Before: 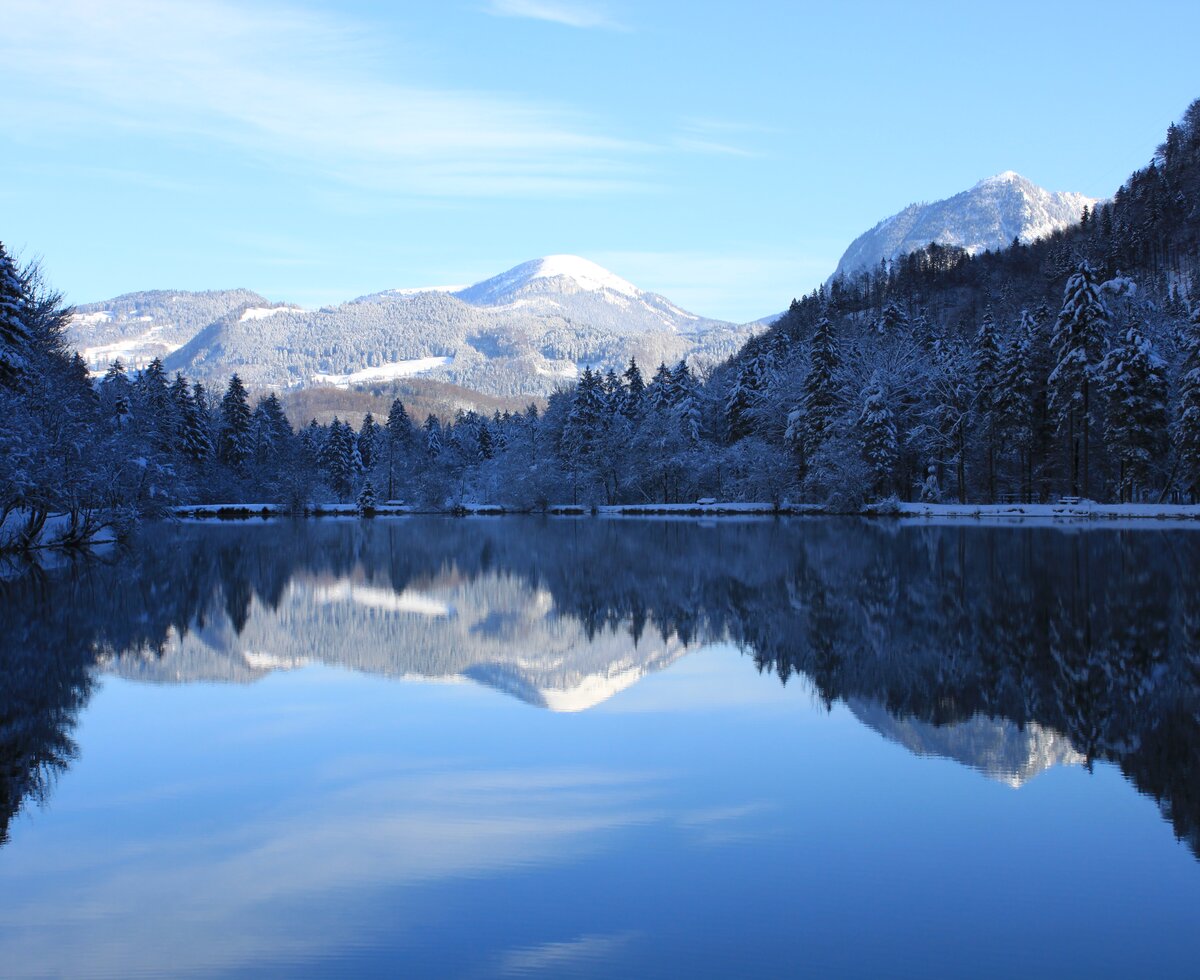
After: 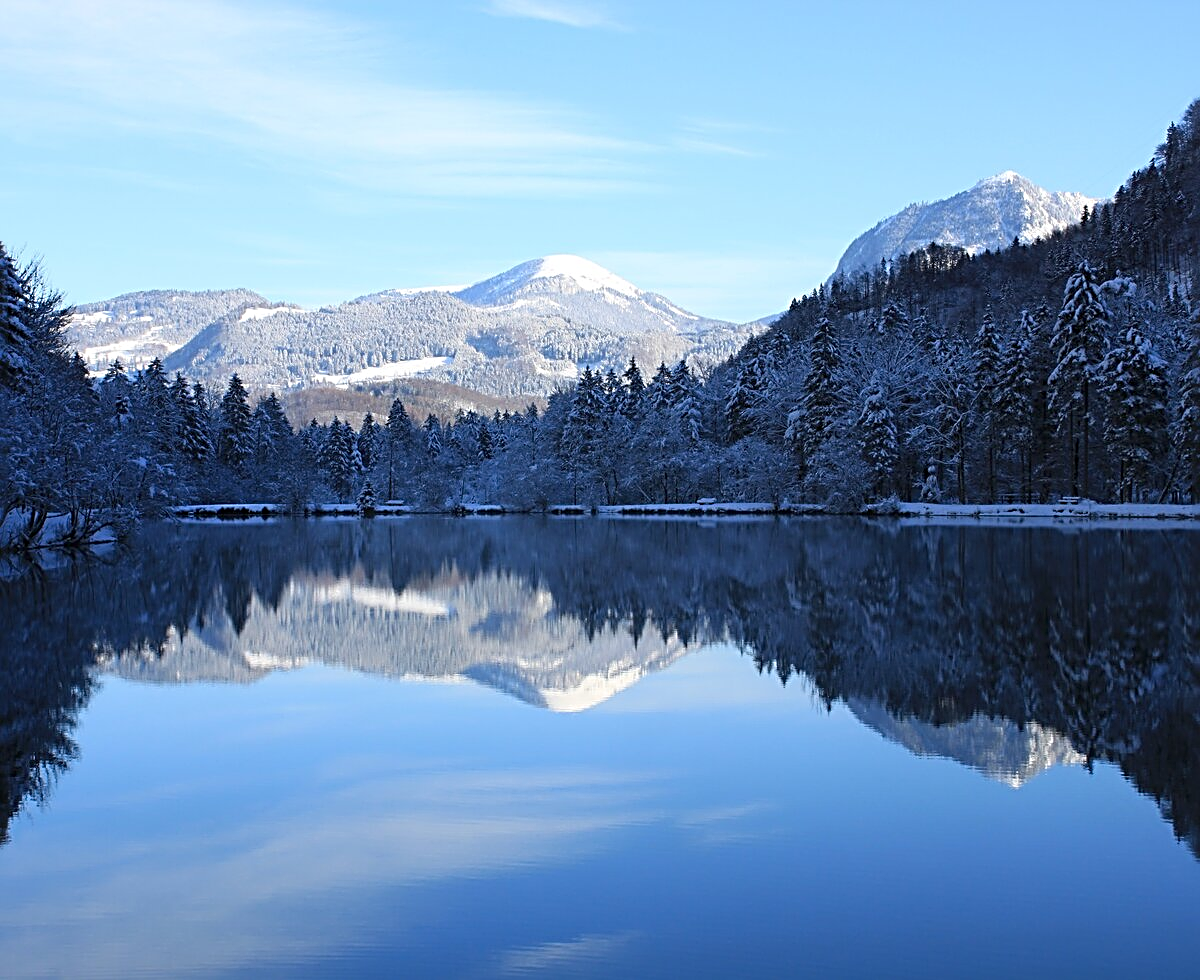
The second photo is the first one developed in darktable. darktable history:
sharpen: radius 3.041, amount 0.768
